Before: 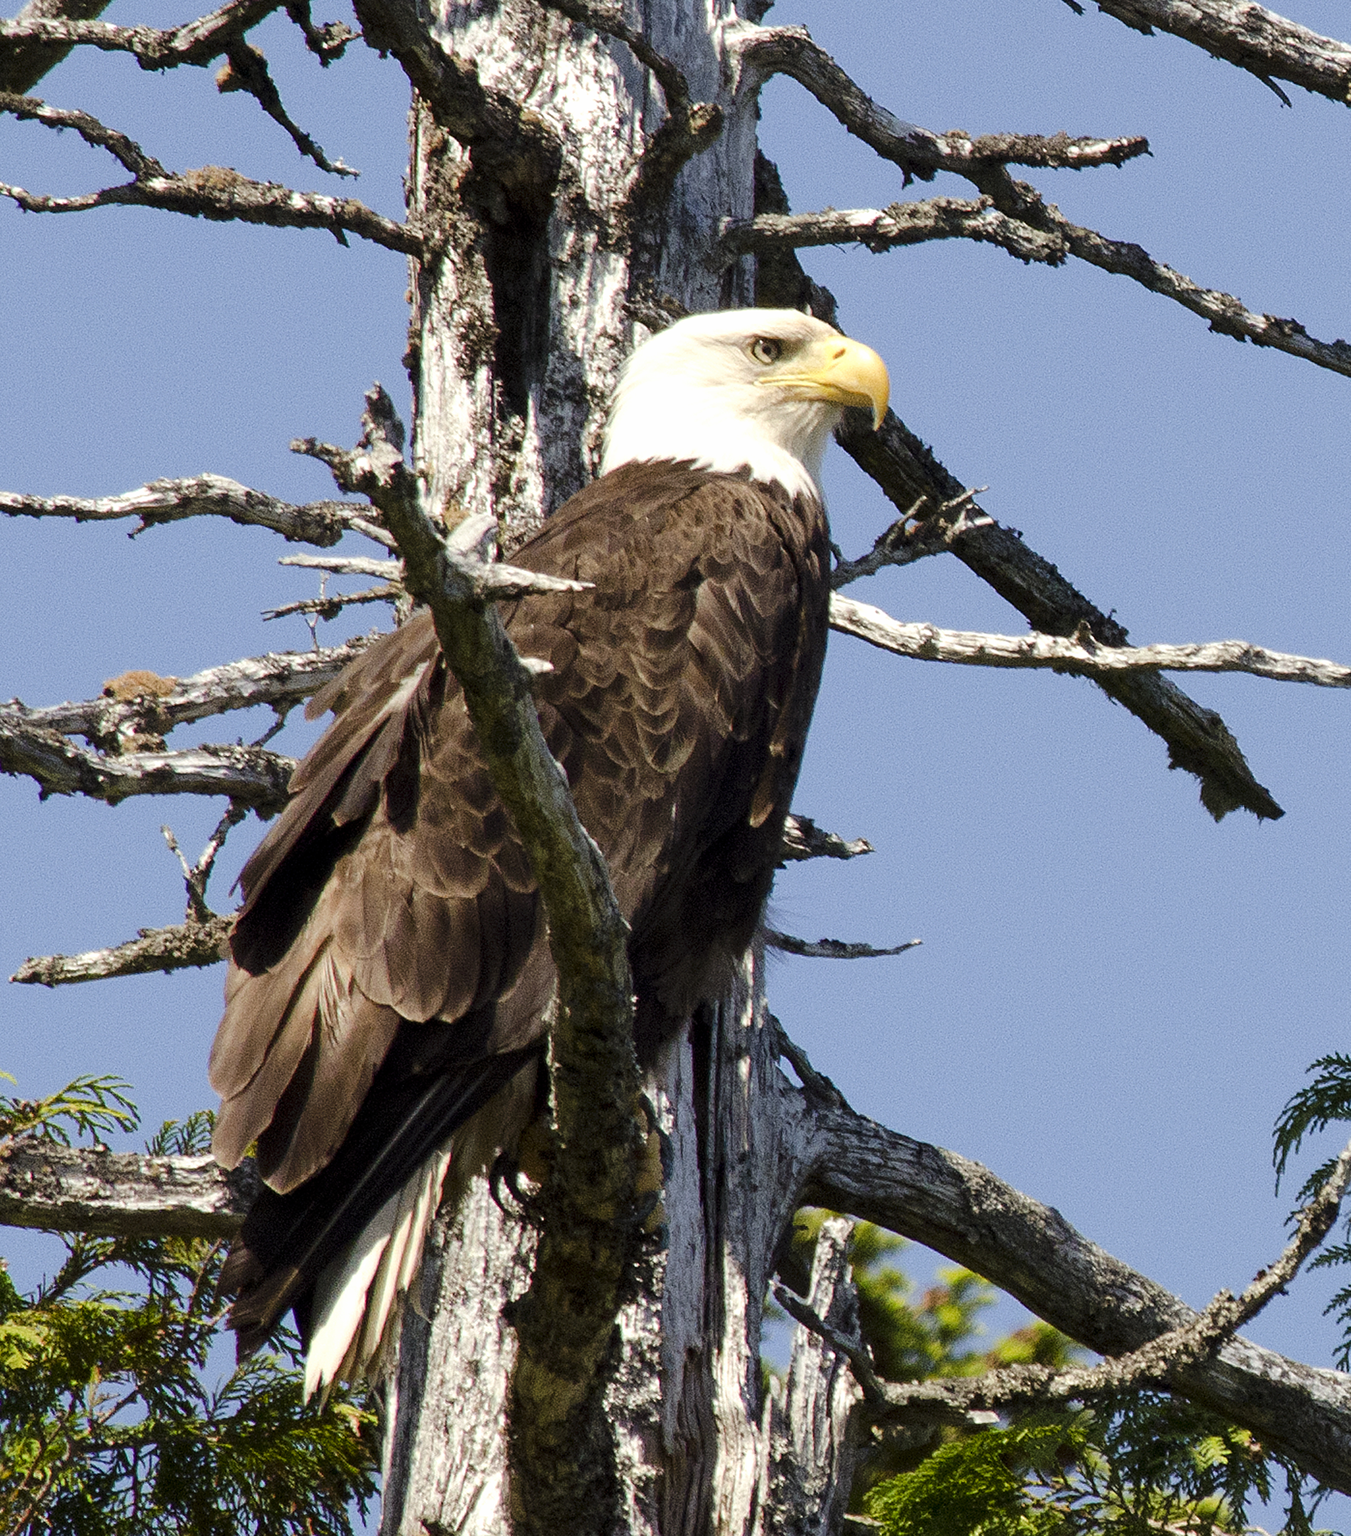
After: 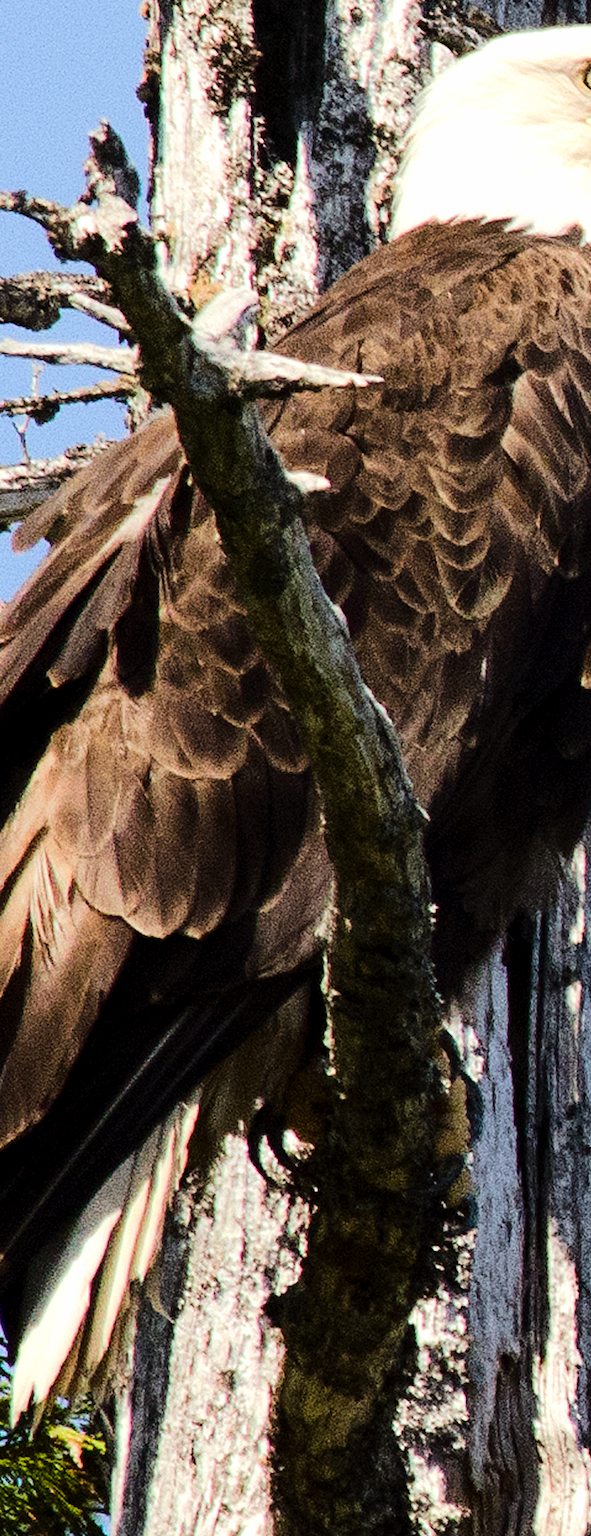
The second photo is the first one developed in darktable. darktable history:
crop and rotate: left 21.898%, top 18.805%, right 43.815%, bottom 2.964%
tone curve: curves: ch0 [(0, 0) (0.003, 0.002) (0.011, 0.009) (0.025, 0.019) (0.044, 0.031) (0.069, 0.04) (0.1, 0.059) (0.136, 0.092) (0.177, 0.134) (0.224, 0.192) (0.277, 0.262) (0.335, 0.348) (0.399, 0.446) (0.468, 0.554) (0.543, 0.646) (0.623, 0.731) (0.709, 0.807) (0.801, 0.867) (0.898, 0.931) (1, 1)], color space Lab, linked channels, preserve colors none
